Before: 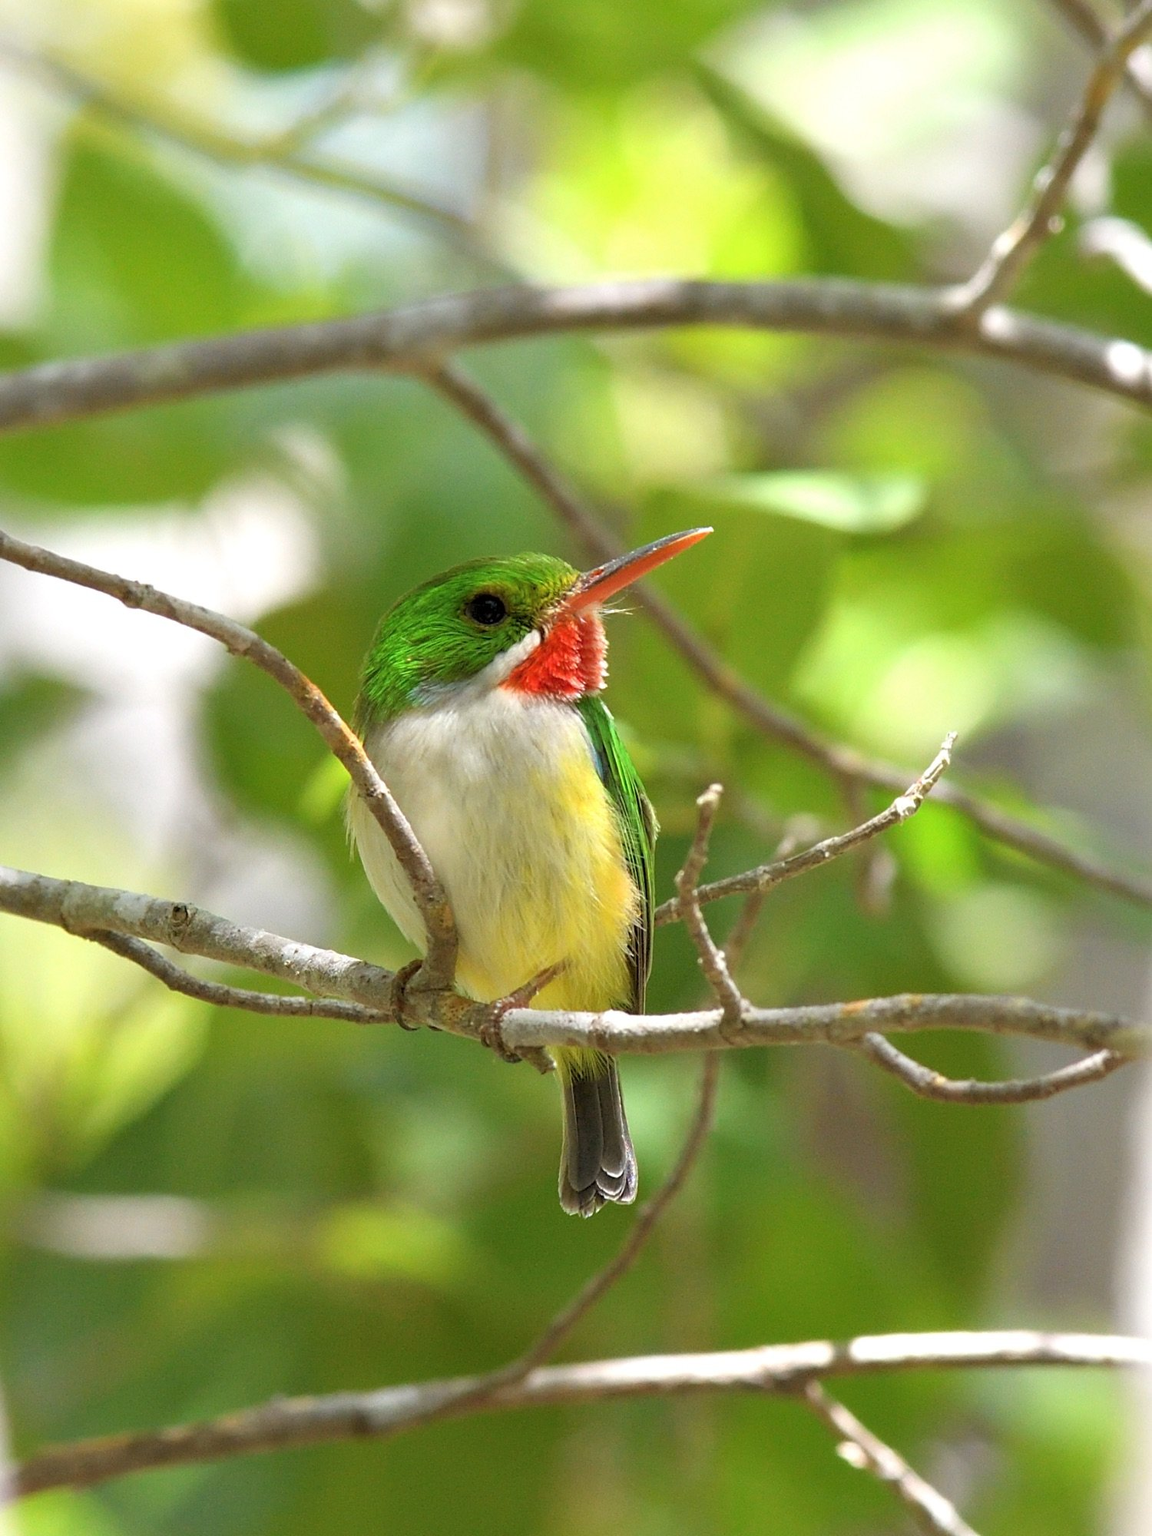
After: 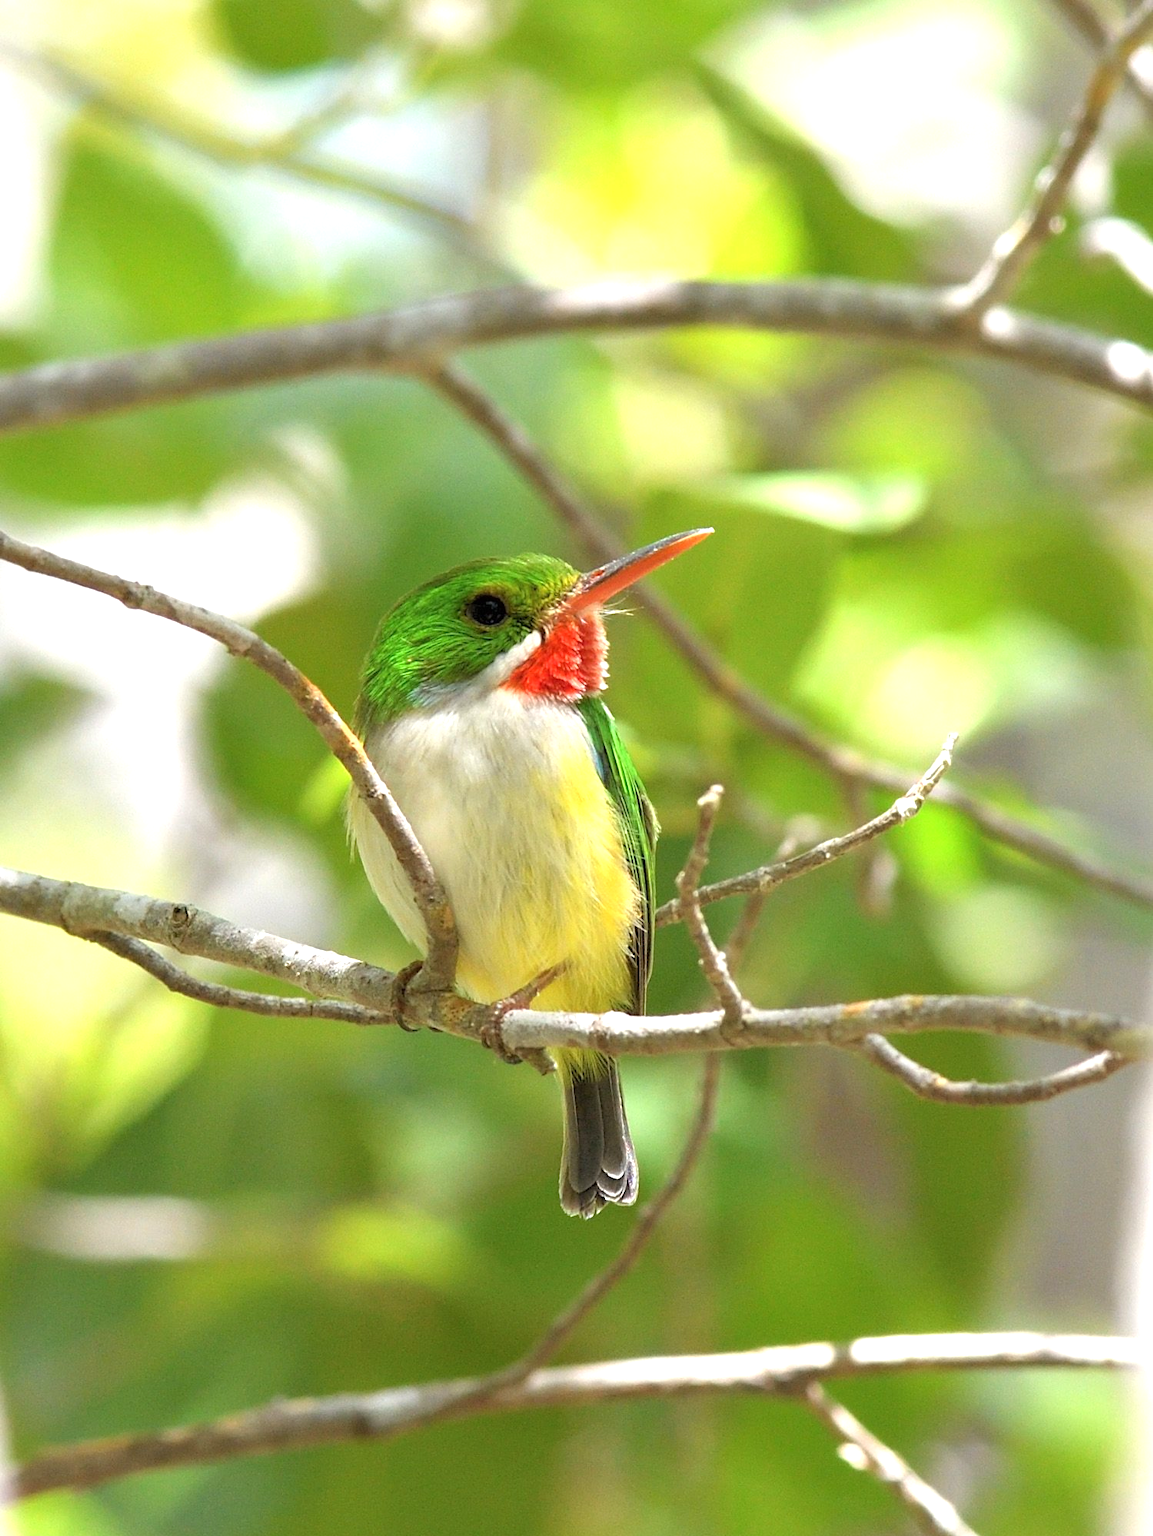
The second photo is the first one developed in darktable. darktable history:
crop: bottom 0.068%
exposure: black level correction 0, exposure 0.499 EV, compensate highlight preservation false
